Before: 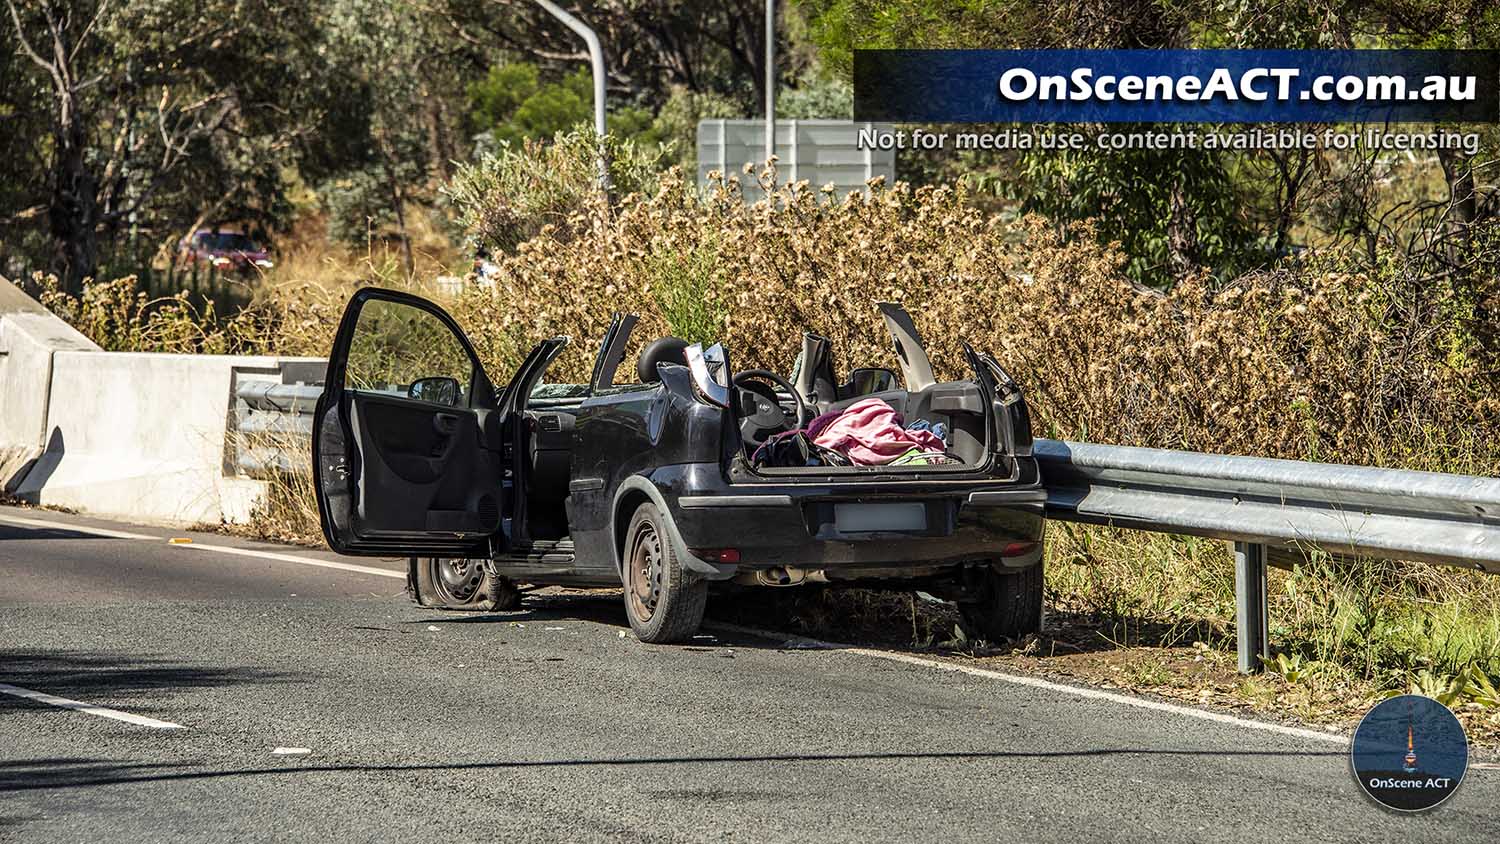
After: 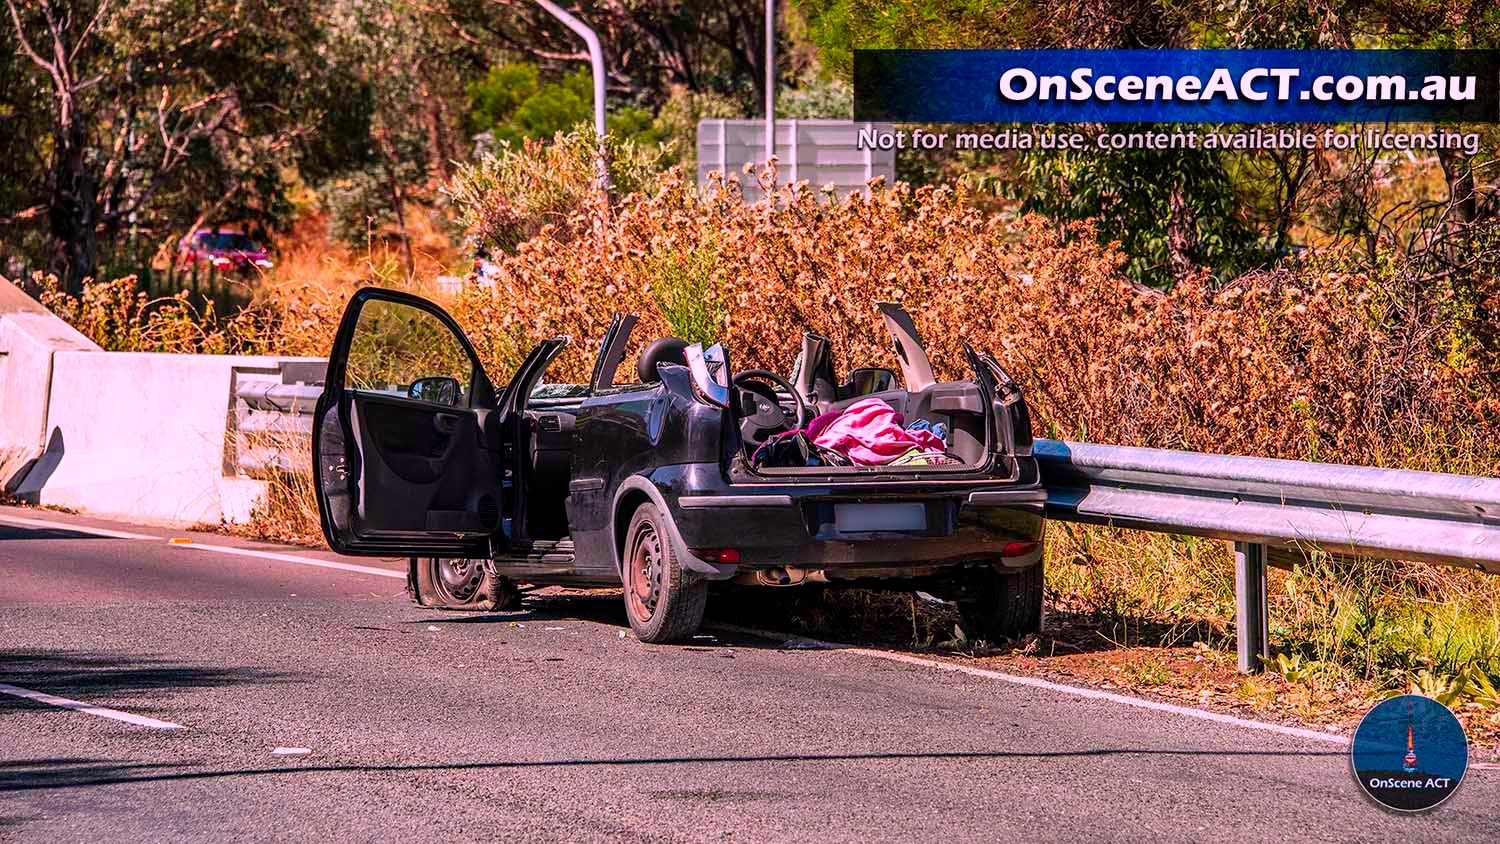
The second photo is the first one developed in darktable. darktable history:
color correction: highlights a* 19.4, highlights b* -11.47, saturation 1.65
